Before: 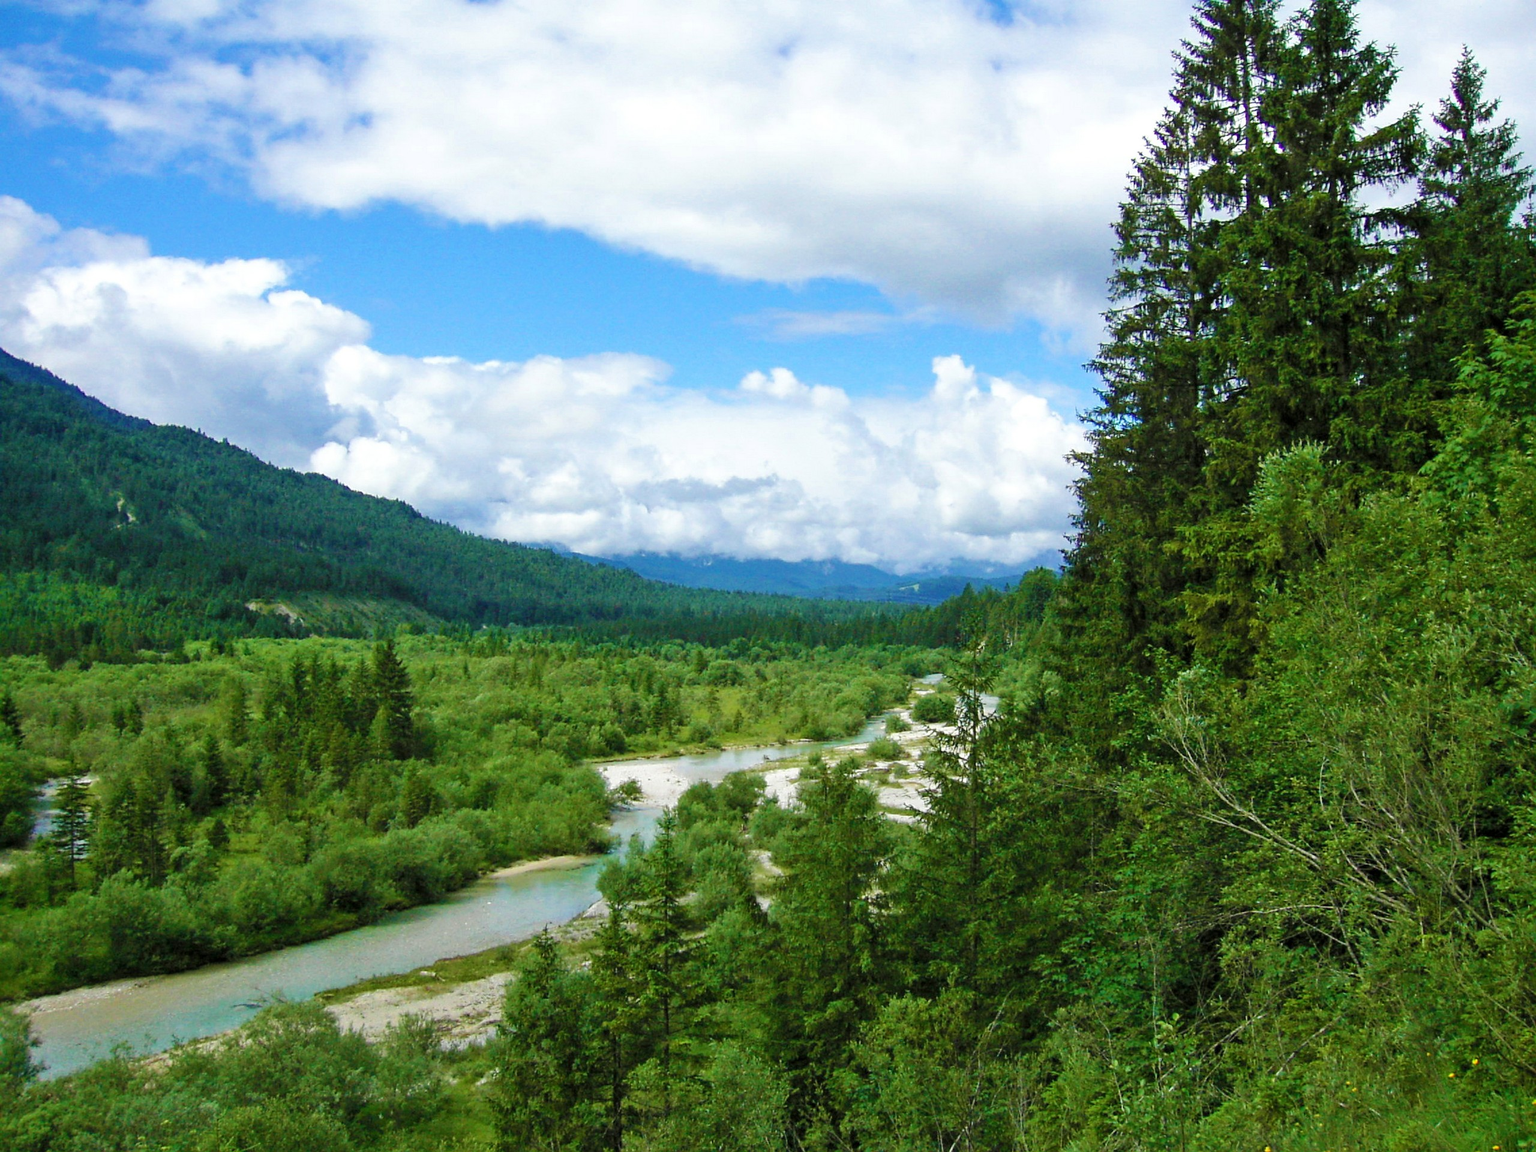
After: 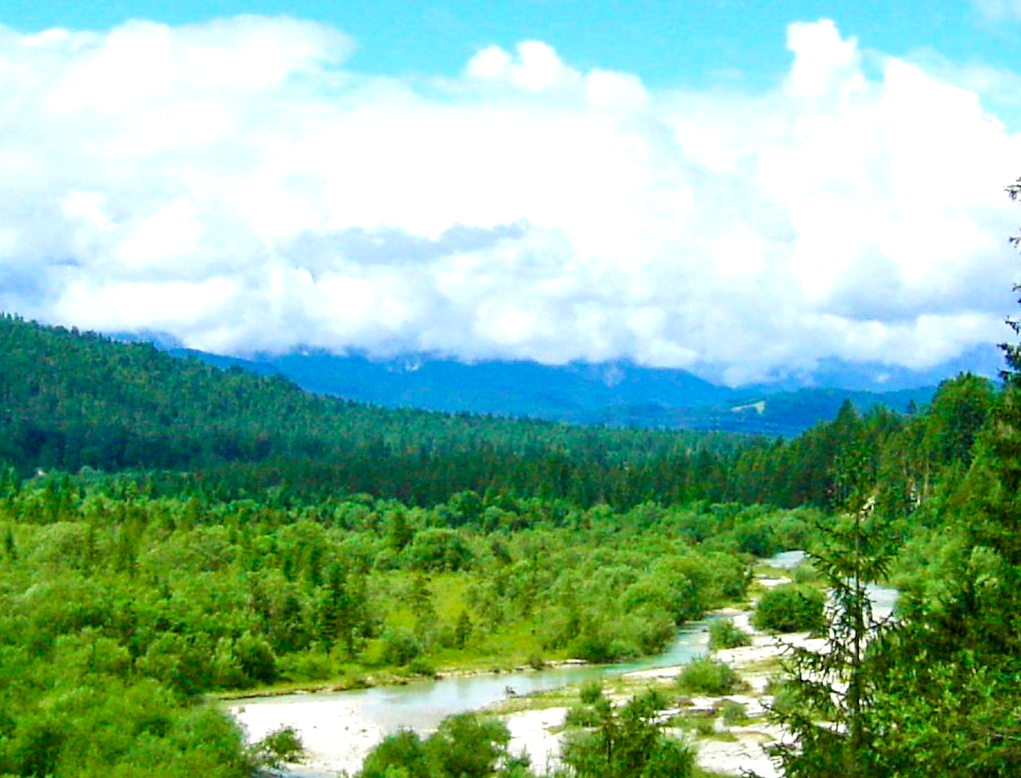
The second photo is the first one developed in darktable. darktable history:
crop: left 29.975%, top 29.822%, right 30.106%, bottom 29.612%
exposure: black level correction 0.005, exposure 0.419 EV, compensate highlight preservation false
contrast brightness saturation: contrast 0.084, saturation 0.196
